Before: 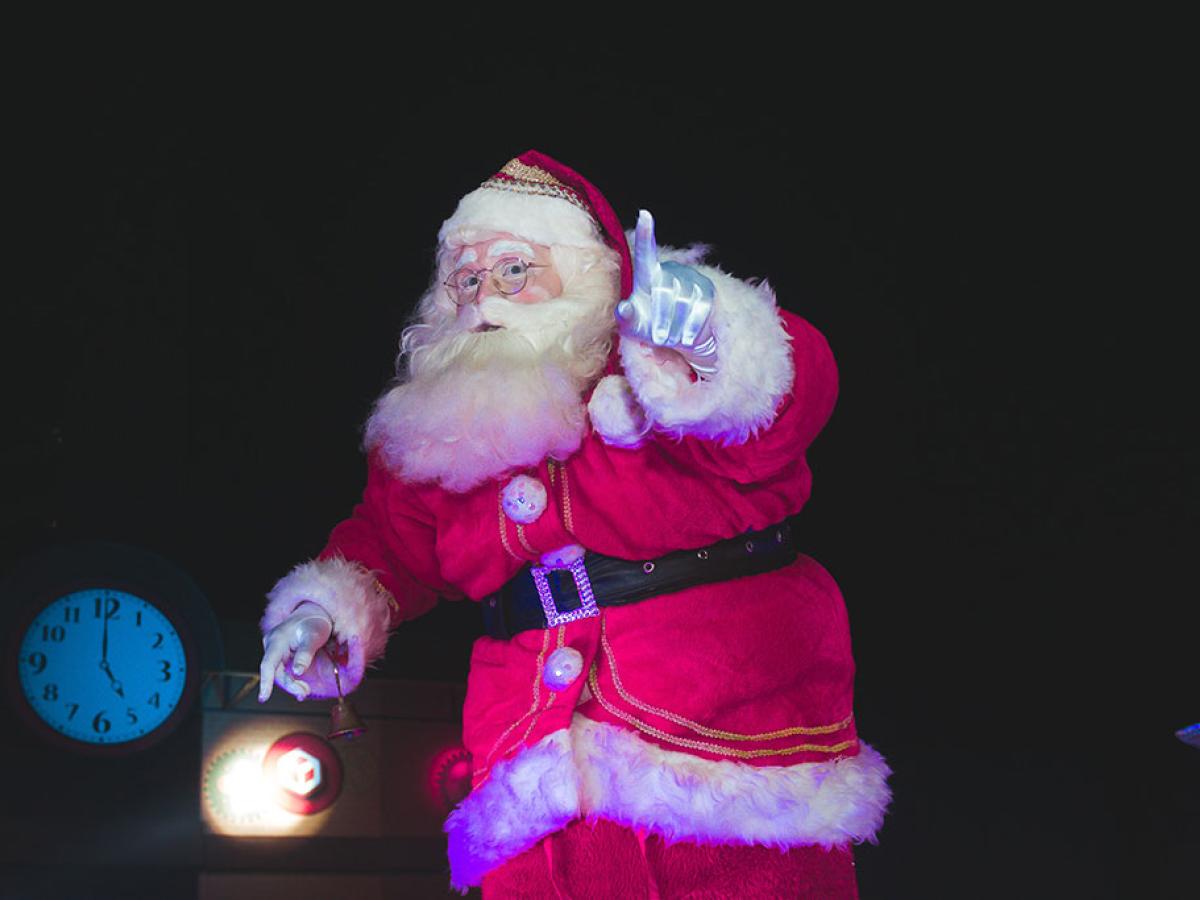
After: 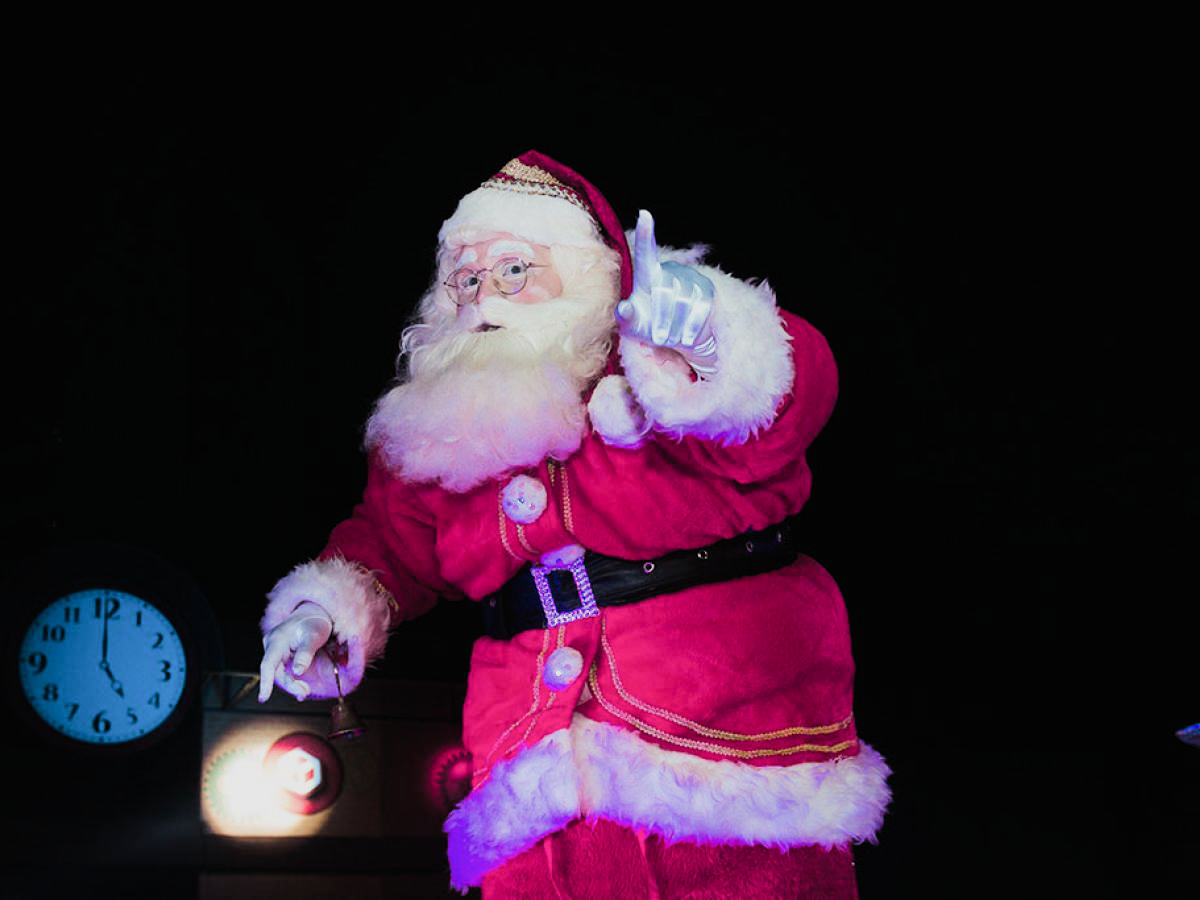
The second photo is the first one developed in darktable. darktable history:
filmic rgb: black relative exposure -7.29 EV, white relative exposure 5.05 EV, hardness 3.21
tone equalizer: -8 EV -0.789 EV, -7 EV -0.699 EV, -6 EV -0.635 EV, -5 EV -0.391 EV, -3 EV 0.382 EV, -2 EV 0.6 EV, -1 EV 0.679 EV, +0 EV 0.725 EV, edges refinement/feathering 500, mask exposure compensation -1.57 EV, preserve details no
contrast brightness saturation: contrast 0.074
